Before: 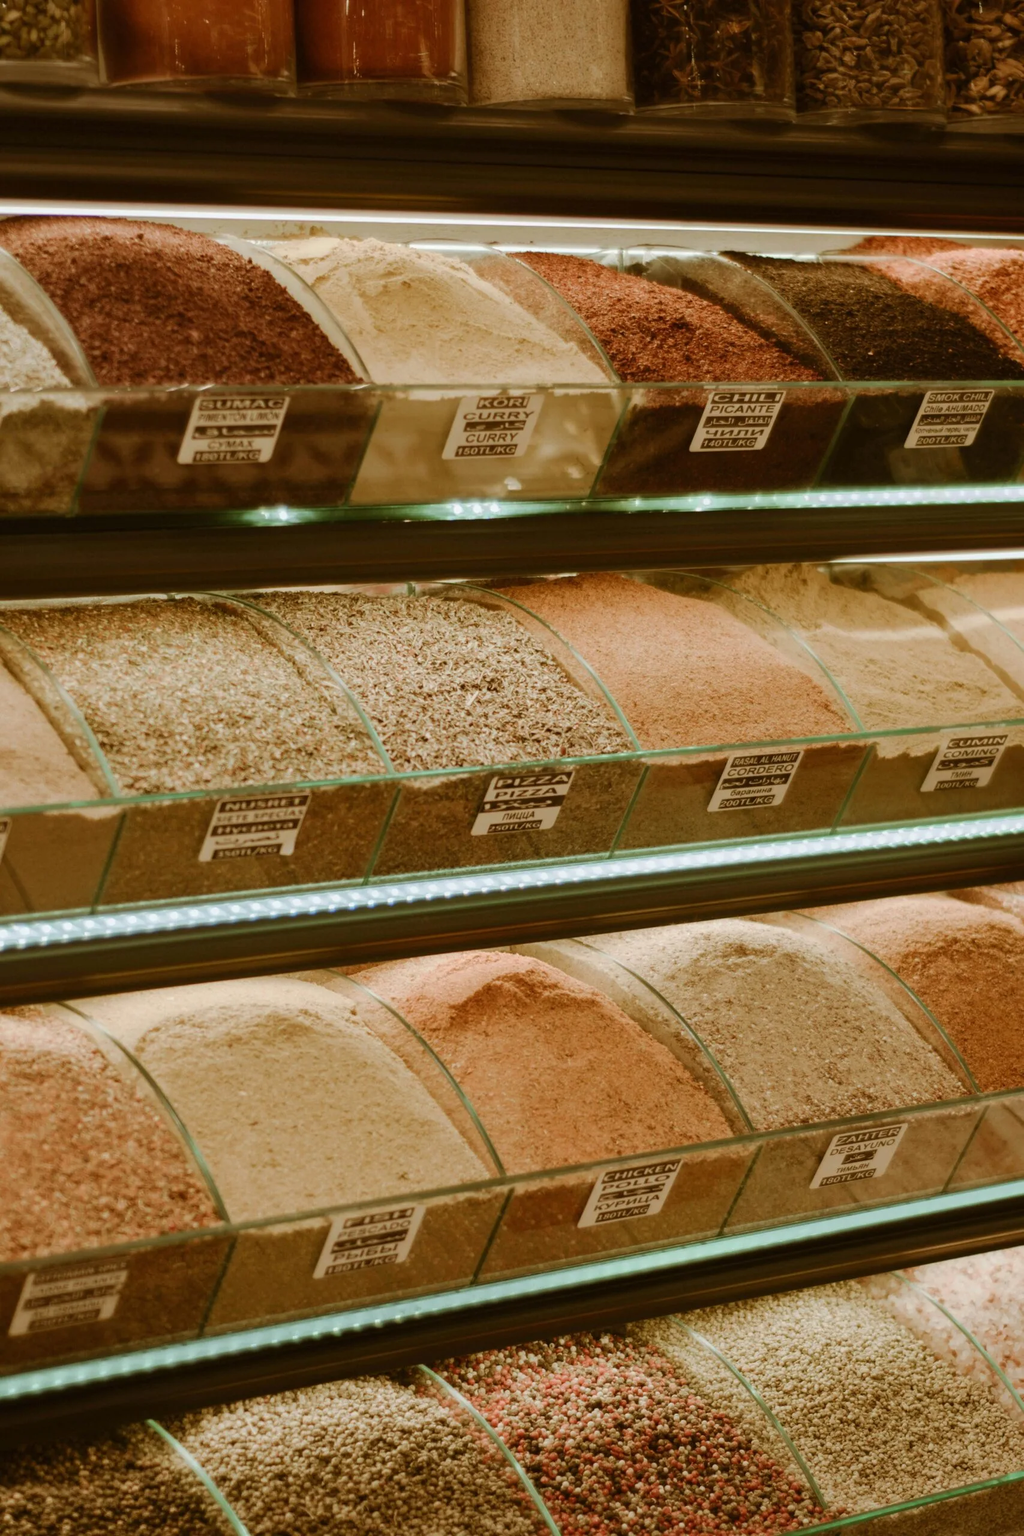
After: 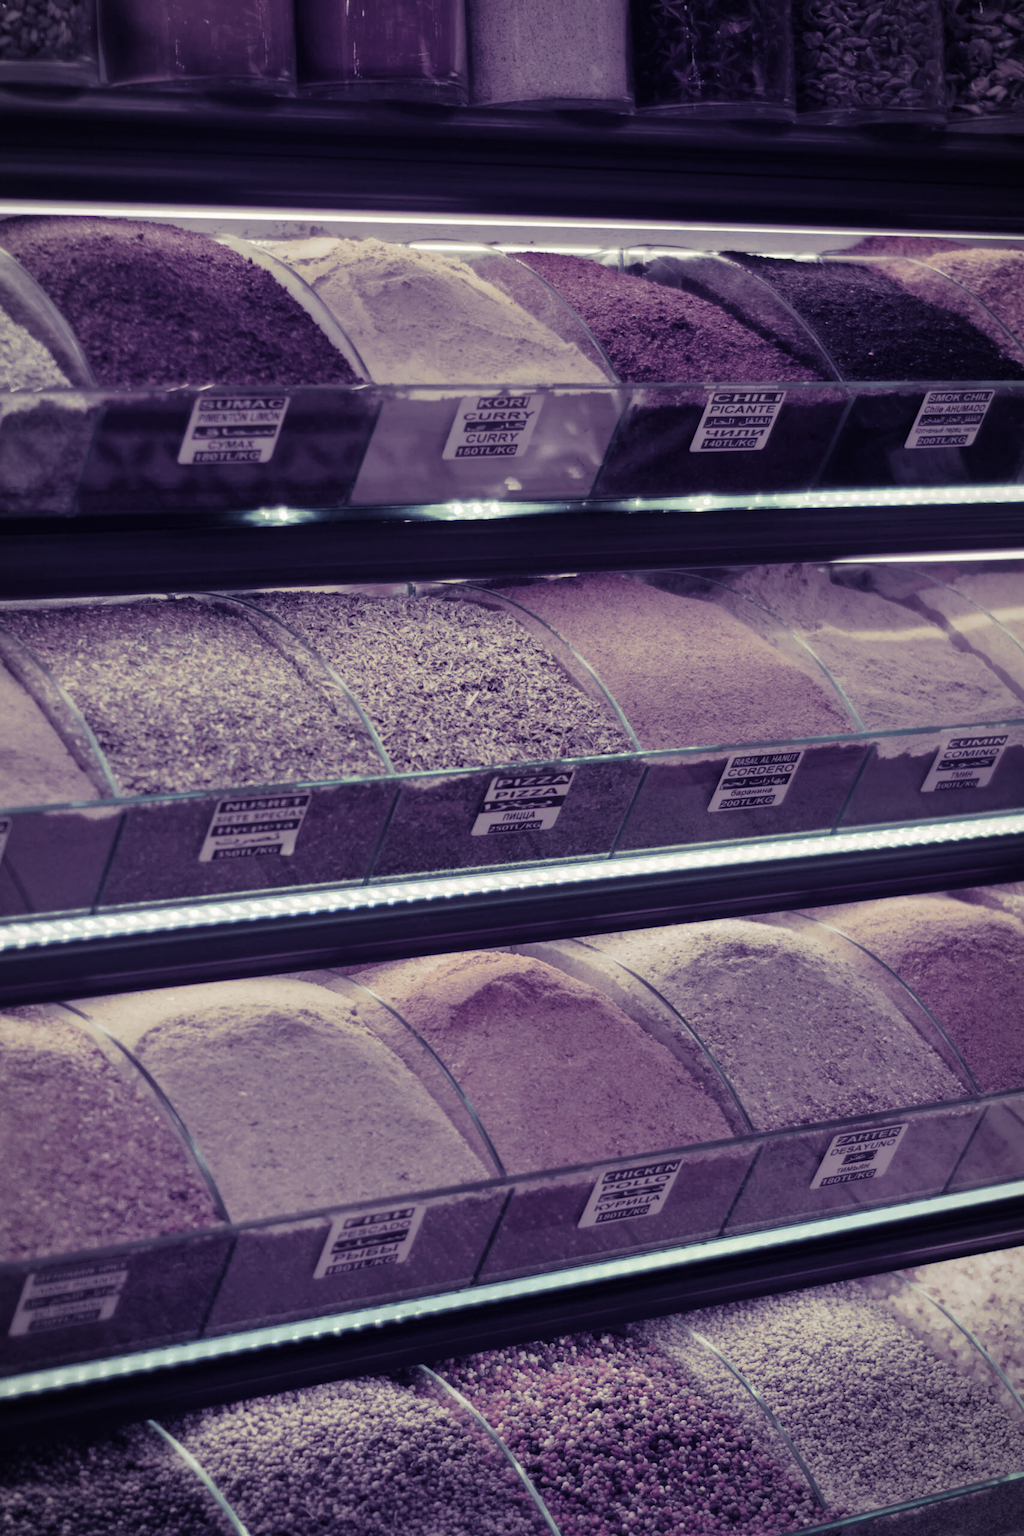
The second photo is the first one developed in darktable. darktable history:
vignetting #1: fall-off start 97%, fall-off radius 100%, width/height ratio 0.609, unbound false
bloom #2: size 23.29%, threshold 98.39%, strength 8.43%
velvia #2: strength 79.52%, mid-tones bias 0.956
lowlight vision #2: transition x [0, 0.2, 0.4, 0.6, 0.8, 1], transition y [0.885, 1.147, 0.665, 0.426, 0.396, 0.347]
monochrome #1: a 39.9, b -11.51, size 0.5
velvia #1: strength 67.07%, mid-tones bias 0.972
split-toning #1: shadows › hue 242.67°, shadows › saturation 0.733, highlights › hue 0°, highlights › saturation 0.874, balance -53.304, compress 23.79%
bloom #1: size 23.29%, threshold 98.39%, strength 8.43%
velvia: strength 67.07%, mid-tones bias 0.972
vignetting: fall-off start 97%, fall-off radius 100%, width/height ratio 0.609, unbound false
bloom: size 13.65%, threshold 98.39%, strength 4.82%
lowlight vision: transition x [0, 0.2, 0.4, 0.6, 0.8, 1], transition y [0.907, 0.966, 1.002, 0.609, 0.398, 0.347]
split-toning: shadows › hue 242.67°, shadows › saturation 0.733, highlights › hue 45.33°, highlights › saturation 0.667, balance -53.304, compress 21.15%
